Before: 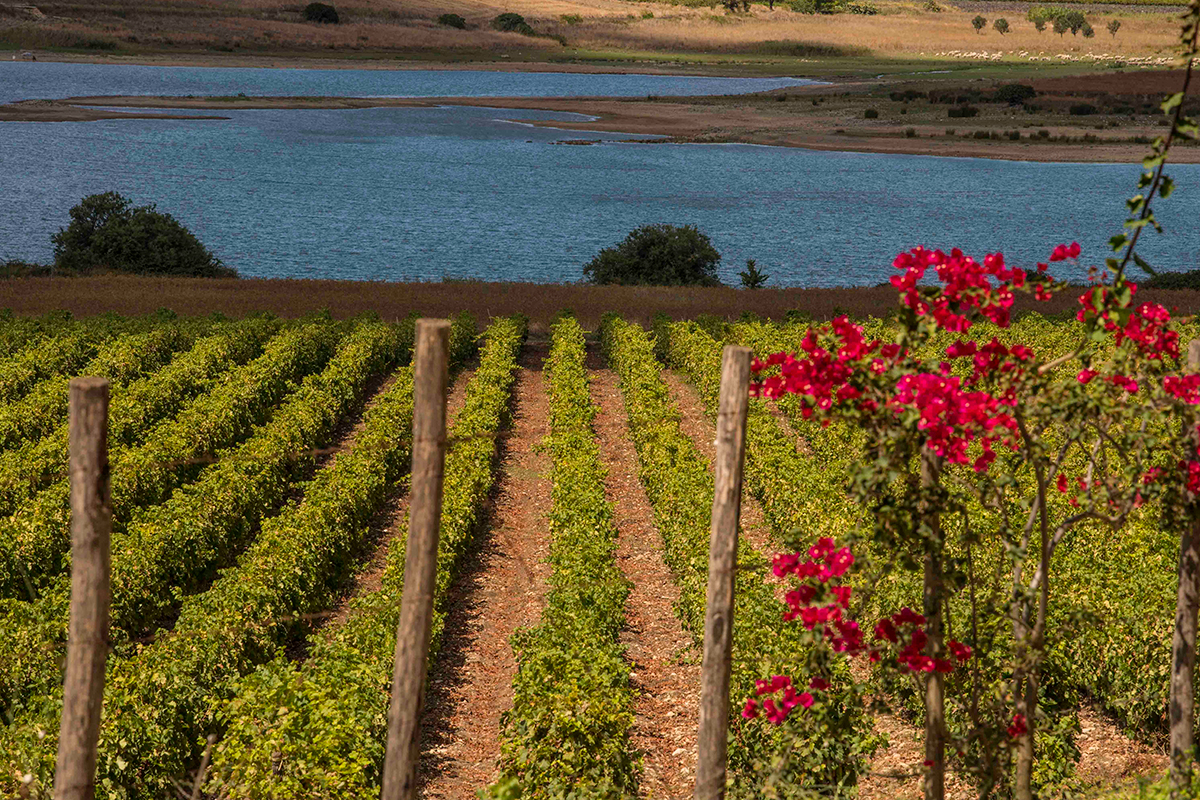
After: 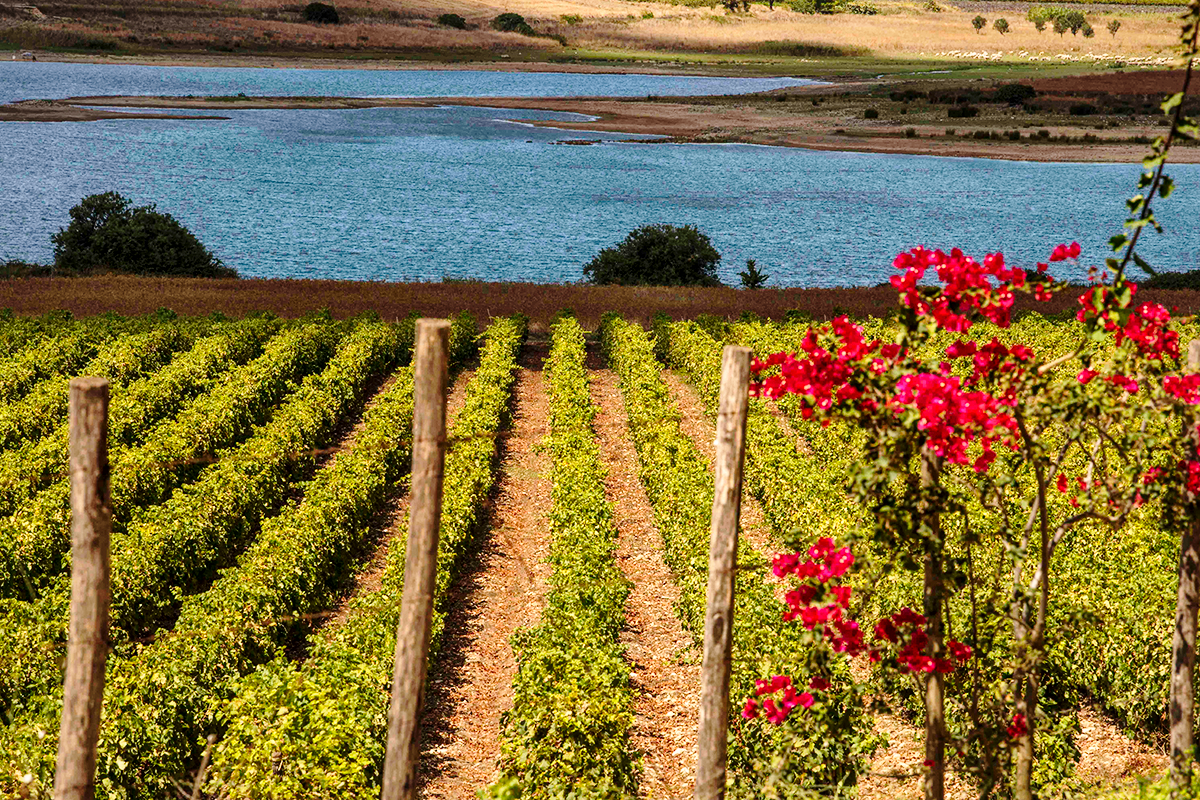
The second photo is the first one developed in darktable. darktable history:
local contrast: mode bilateral grid, contrast 20, coarseness 50, detail 141%, midtone range 0.2
base curve: curves: ch0 [(0, 0) (0.028, 0.03) (0.121, 0.232) (0.46, 0.748) (0.859, 0.968) (1, 1)], preserve colors none
